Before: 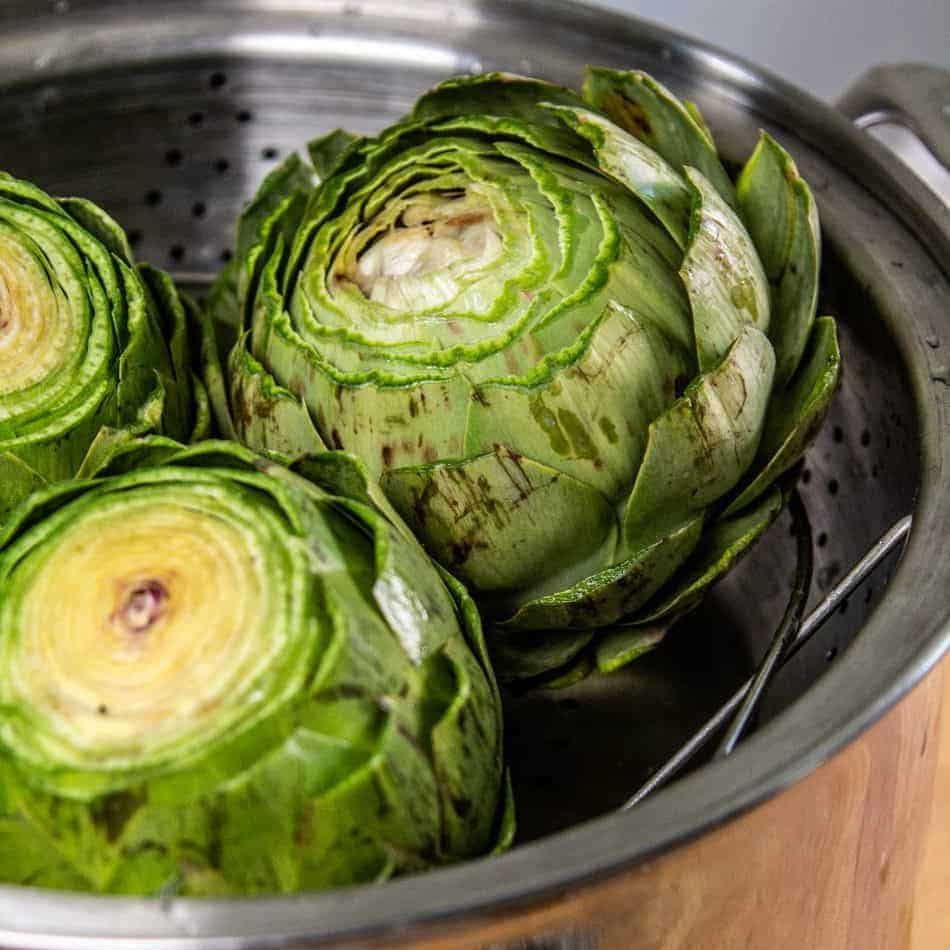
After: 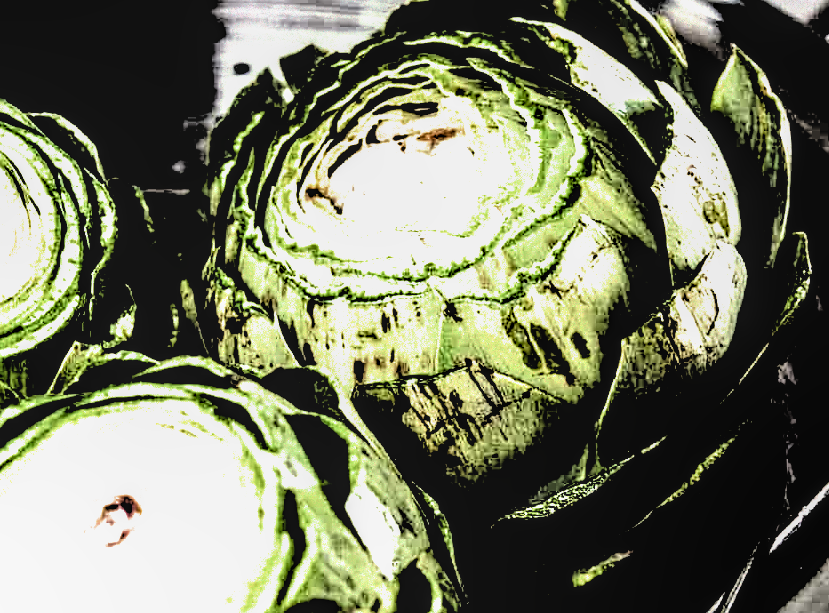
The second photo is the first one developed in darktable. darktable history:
crop: left 3.015%, top 8.969%, right 9.647%, bottom 26.457%
local contrast: on, module defaults
tone equalizer: -8 EV -1.08 EV, -7 EV -1.01 EV, -6 EV -0.867 EV, -5 EV -0.578 EV, -3 EV 0.578 EV, -2 EV 0.867 EV, -1 EV 1.01 EV, +0 EV 1.08 EV, edges refinement/feathering 500, mask exposure compensation -1.57 EV, preserve details no
sharpen: on, module defaults
filmic rgb: black relative exposure -1 EV, white relative exposure 2.05 EV, hardness 1.52, contrast 2.25, enable highlight reconstruction true
